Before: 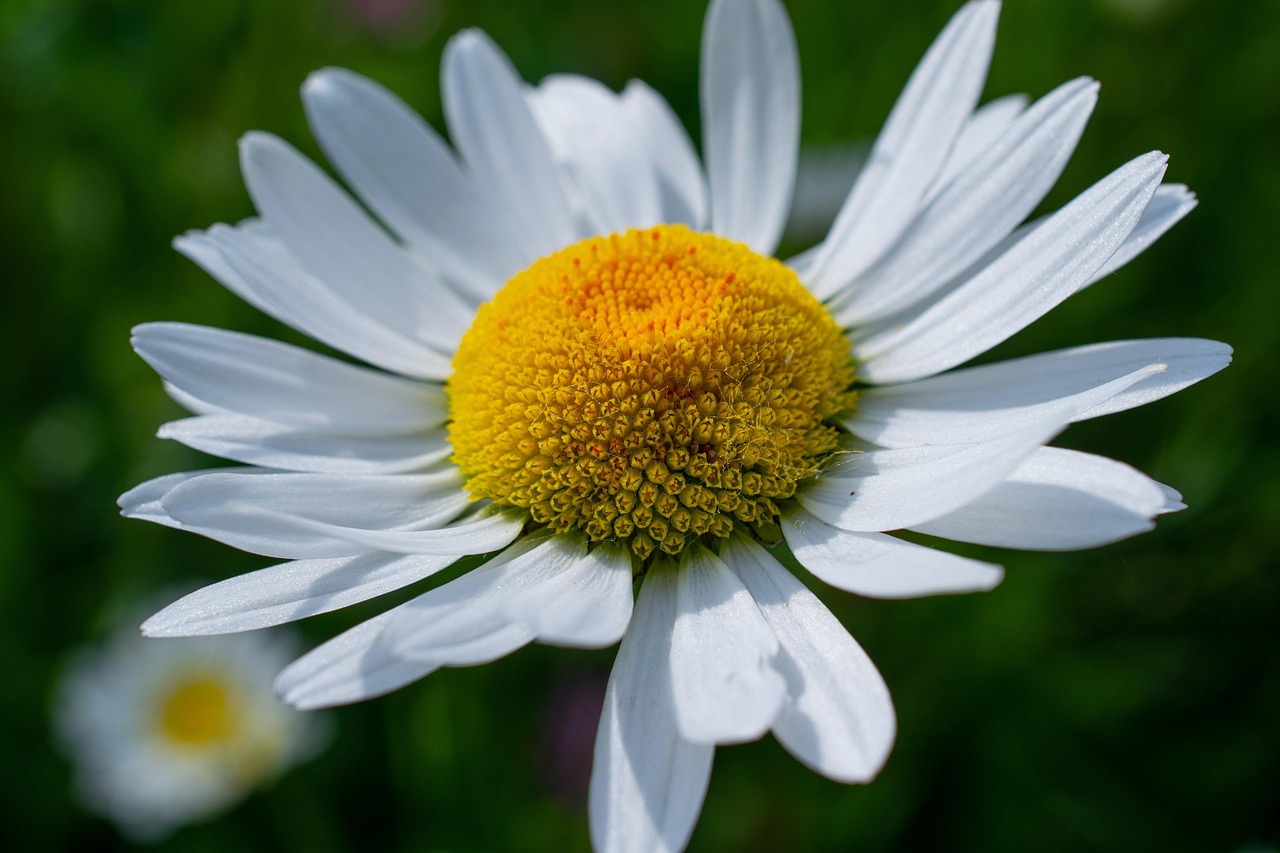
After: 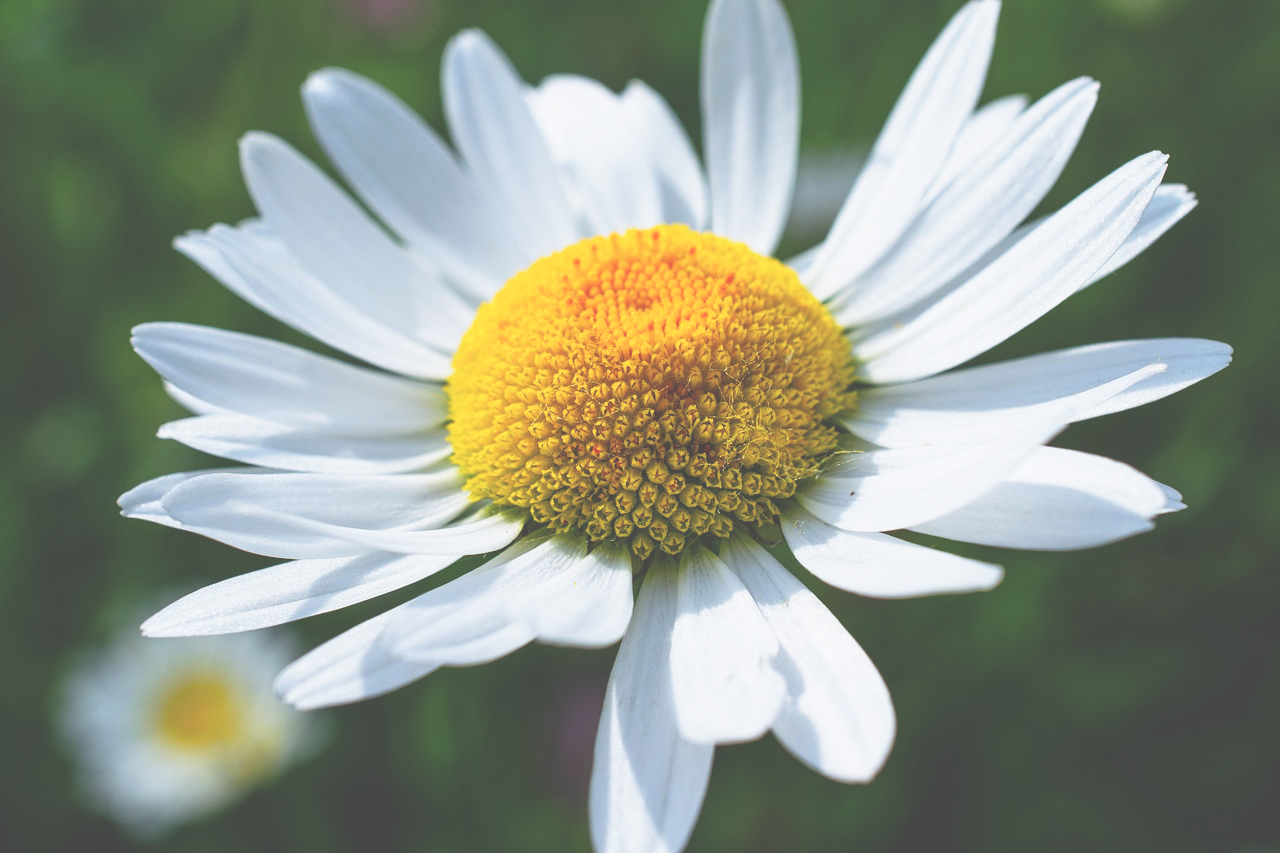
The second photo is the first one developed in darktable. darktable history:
exposure: black level correction -0.041, exposure 0.064 EV, compensate highlight preservation false
base curve: curves: ch0 [(0, 0) (0.579, 0.807) (1, 1)], preserve colors none
